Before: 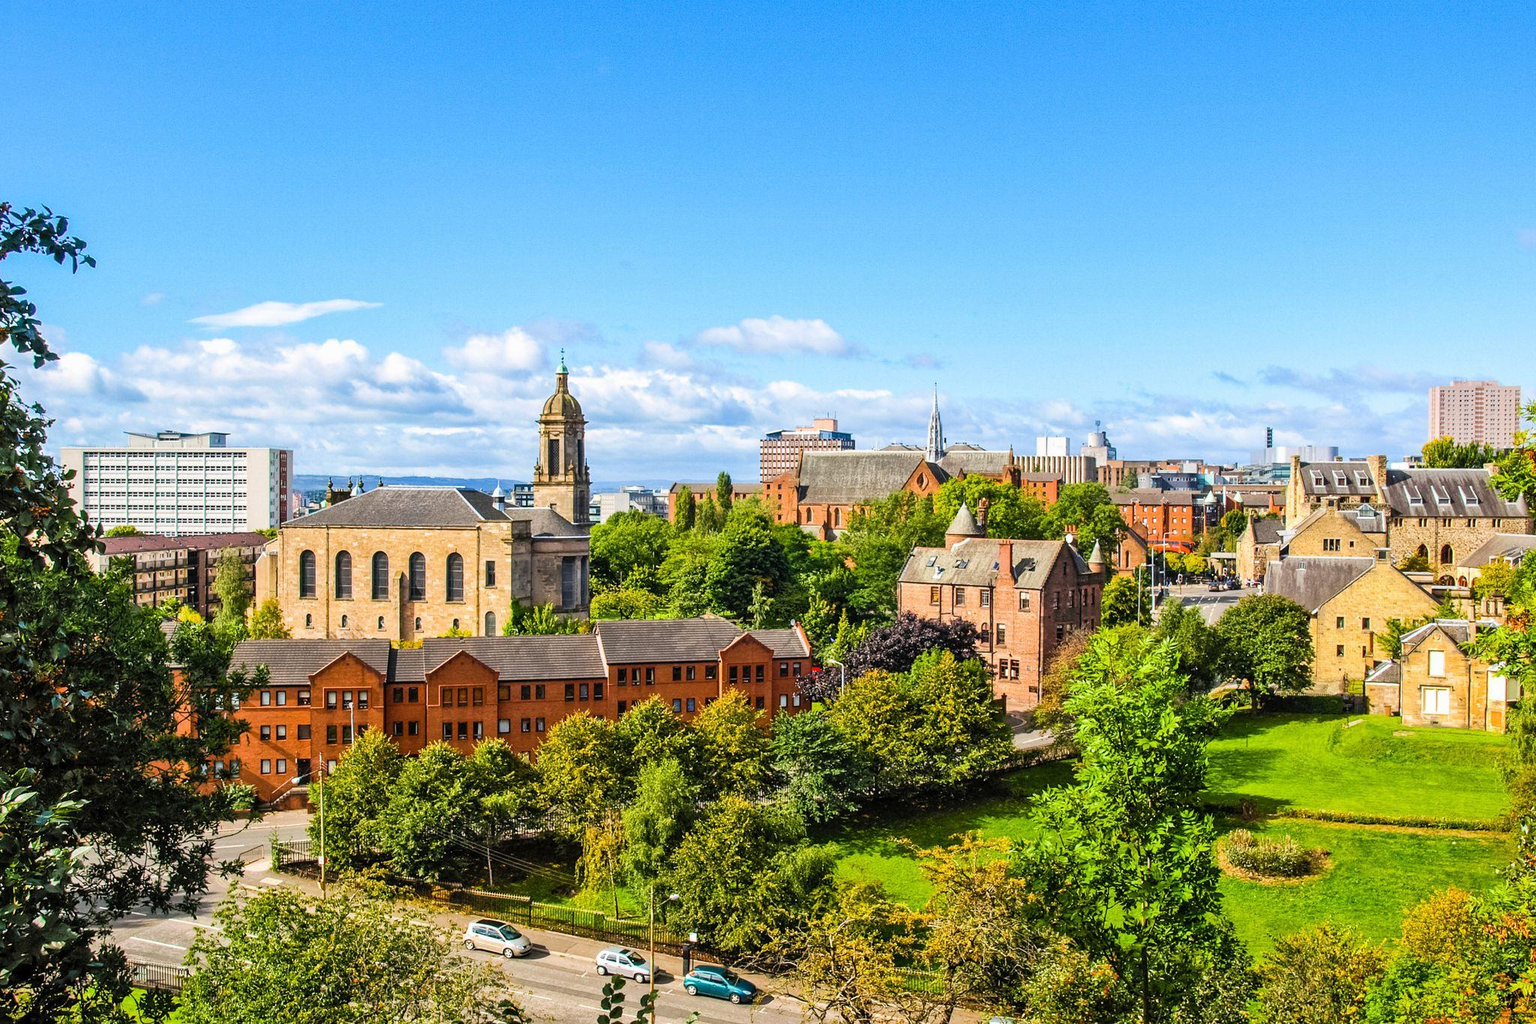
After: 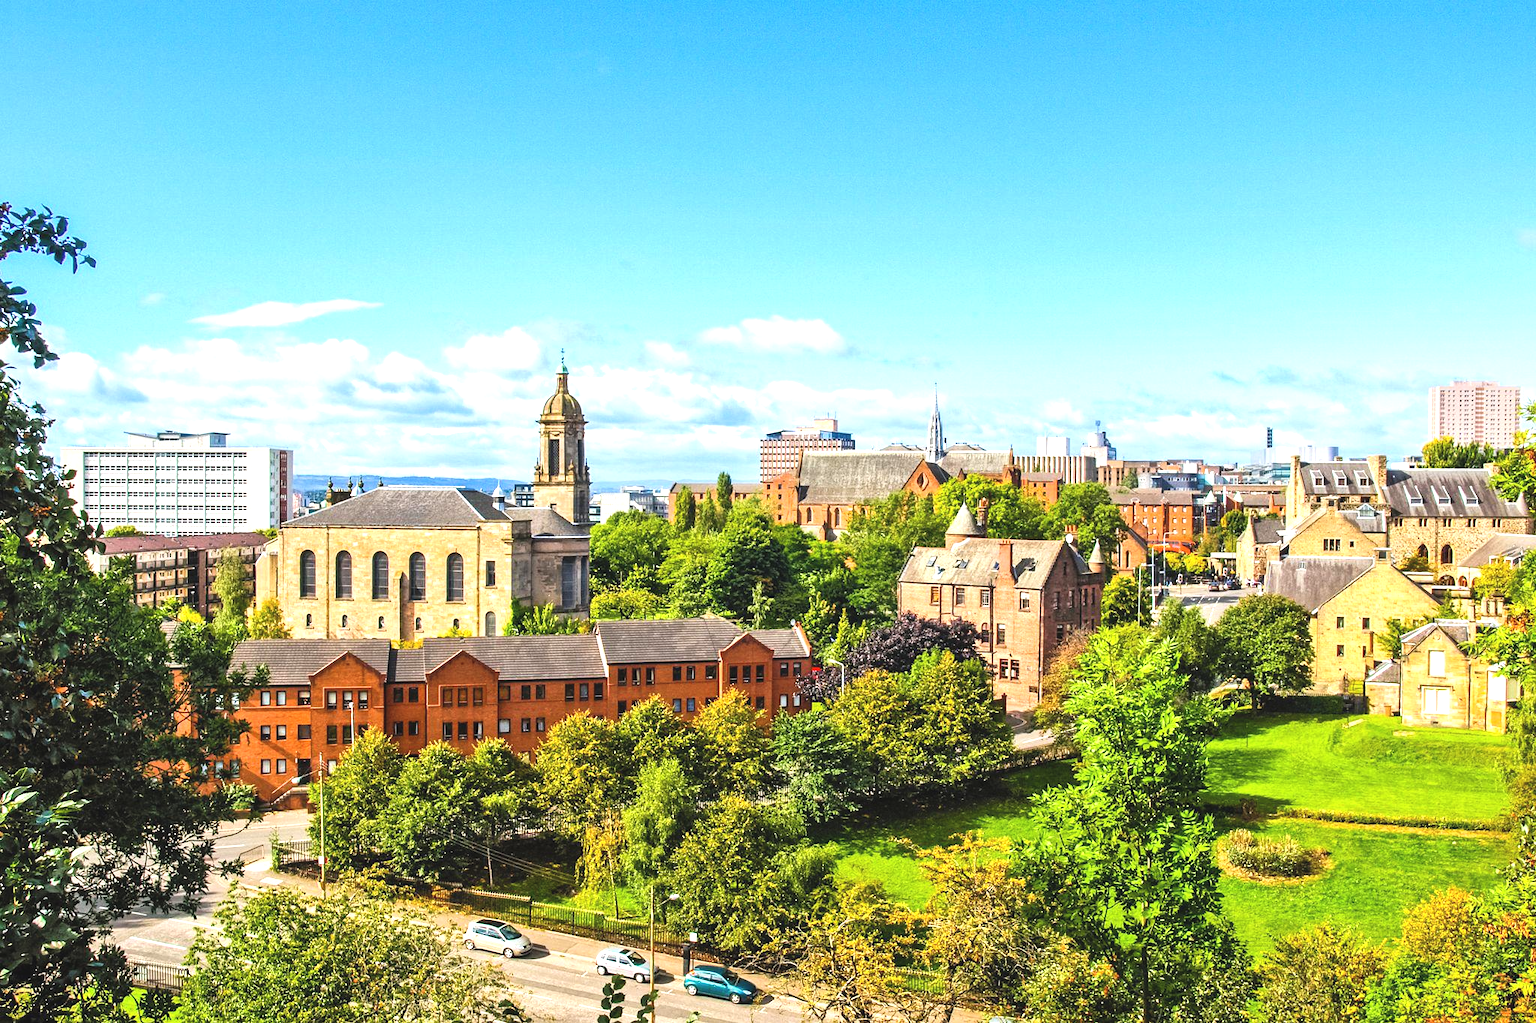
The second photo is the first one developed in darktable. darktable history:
exposure: black level correction -0.005, exposure 0.62 EV, compensate highlight preservation false
